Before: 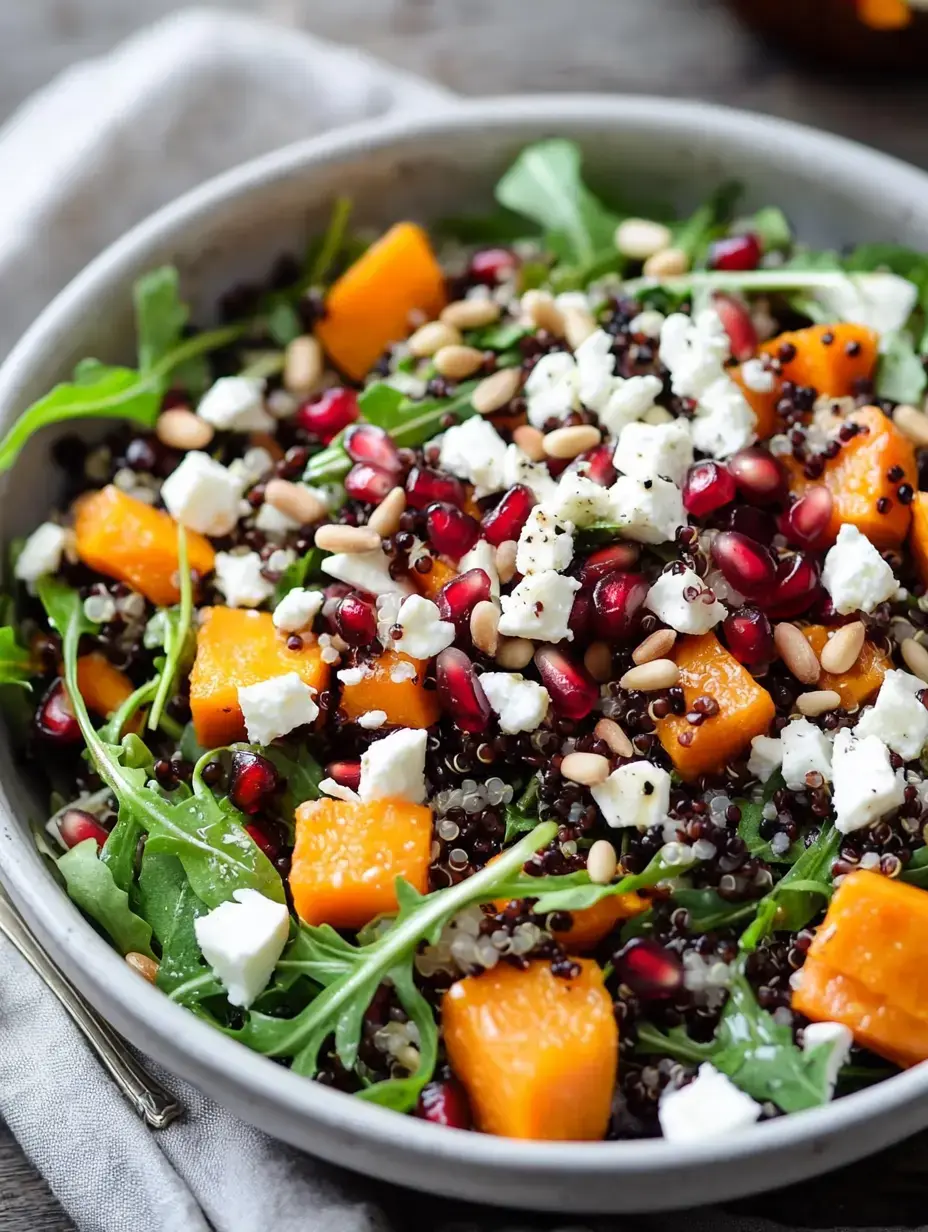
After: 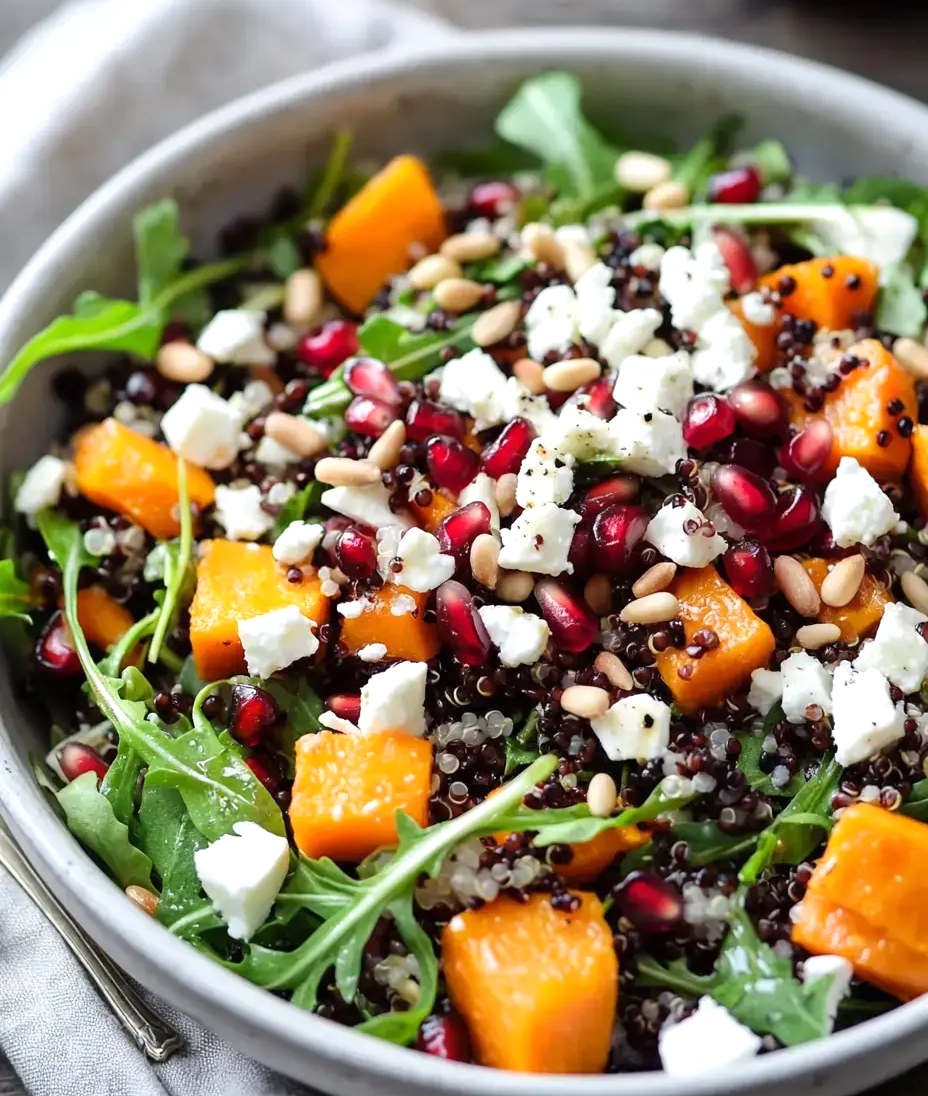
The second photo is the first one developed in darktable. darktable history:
crop and rotate: top 5.472%, bottom 5.565%
exposure: exposure 0.203 EV, compensate highlight preservation false
